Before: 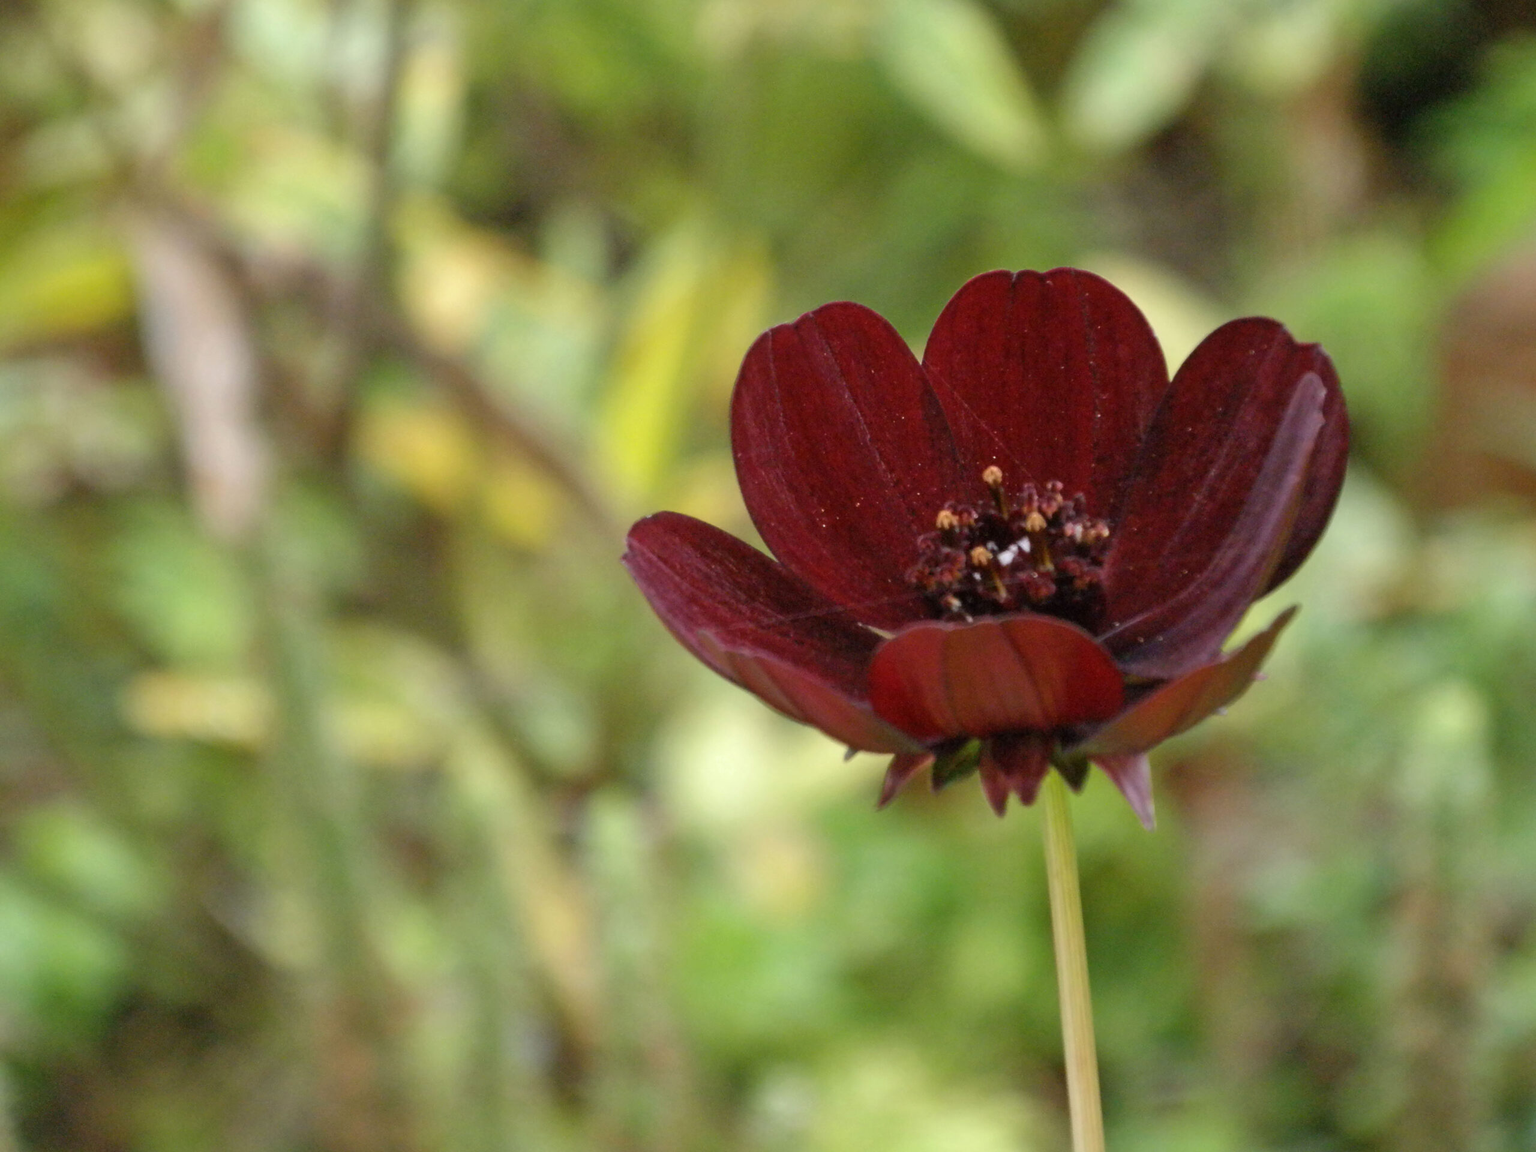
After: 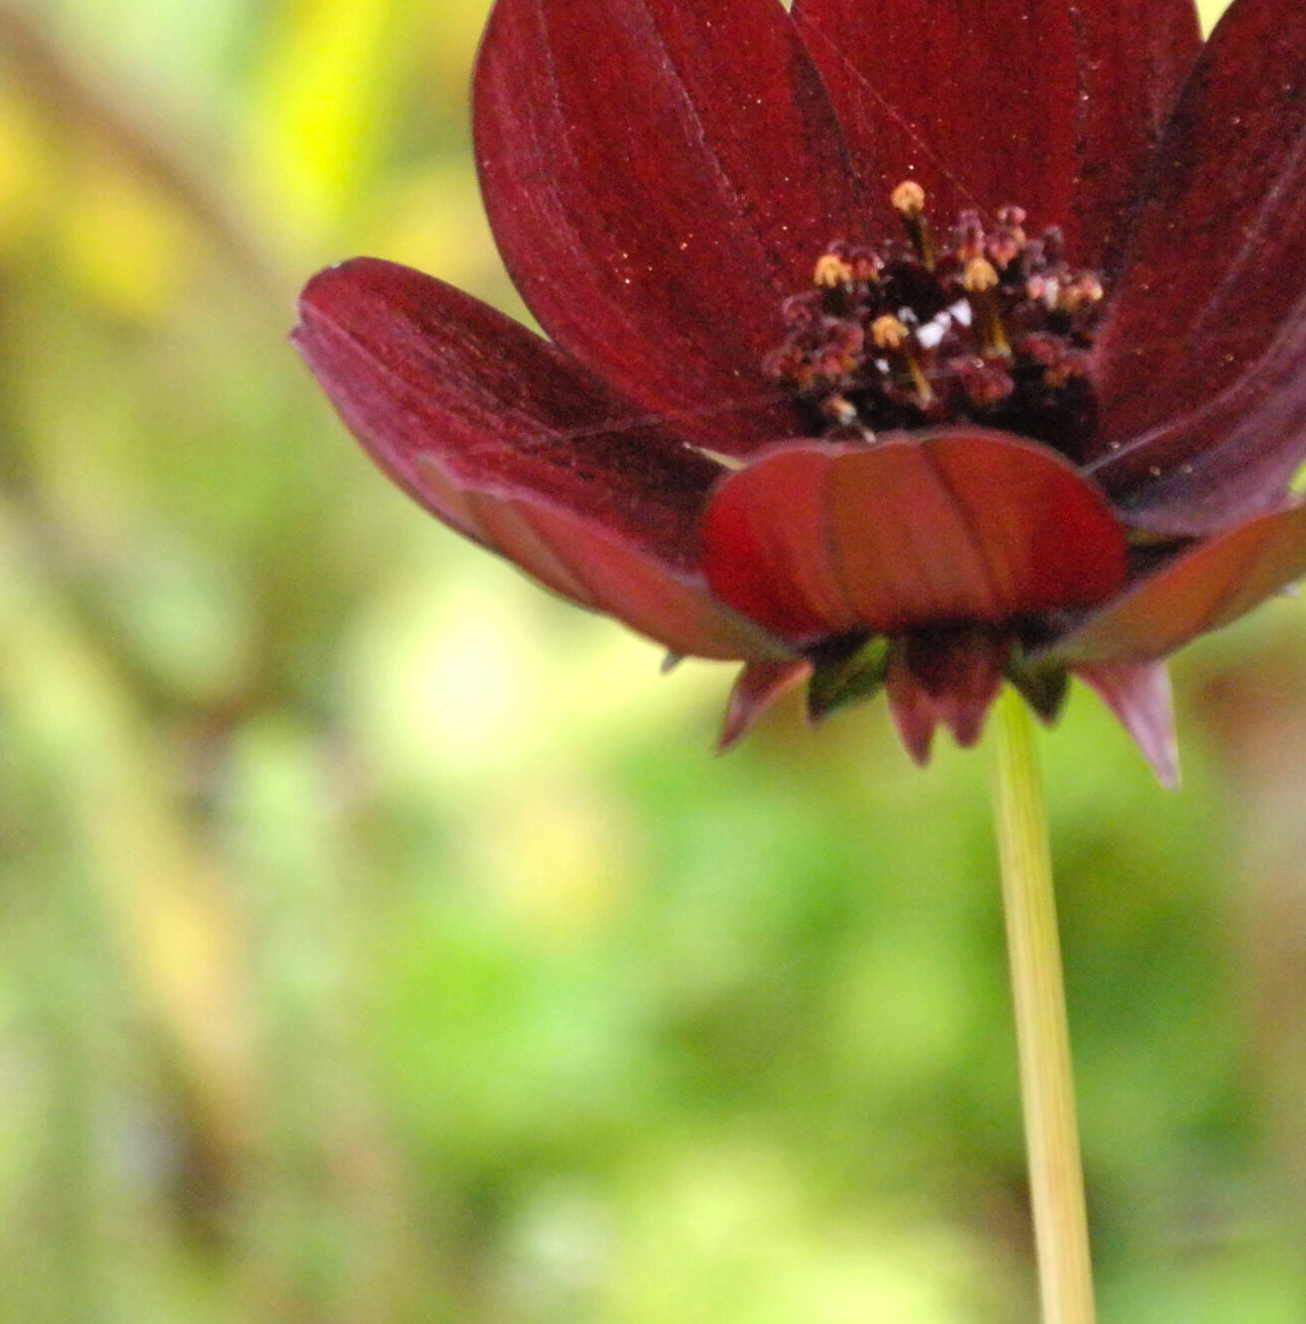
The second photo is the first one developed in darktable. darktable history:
contrast brightness saturation: brightness 0.088, saturation 0.191
crop and rotate: left 29.163%, top 31.023%, right 19.803%
tone equalizer: -8 EV -0.415 EV, -7 EV -0.358 EV, -6 EV -0.368 EV, -5 EV -0.252 EV, -3 EV 0.251 EV, -2 EV 0.333 EV, -1 EV 0.411 EV, +0 EV 0.428 EV
color zones: mix -123.04%
